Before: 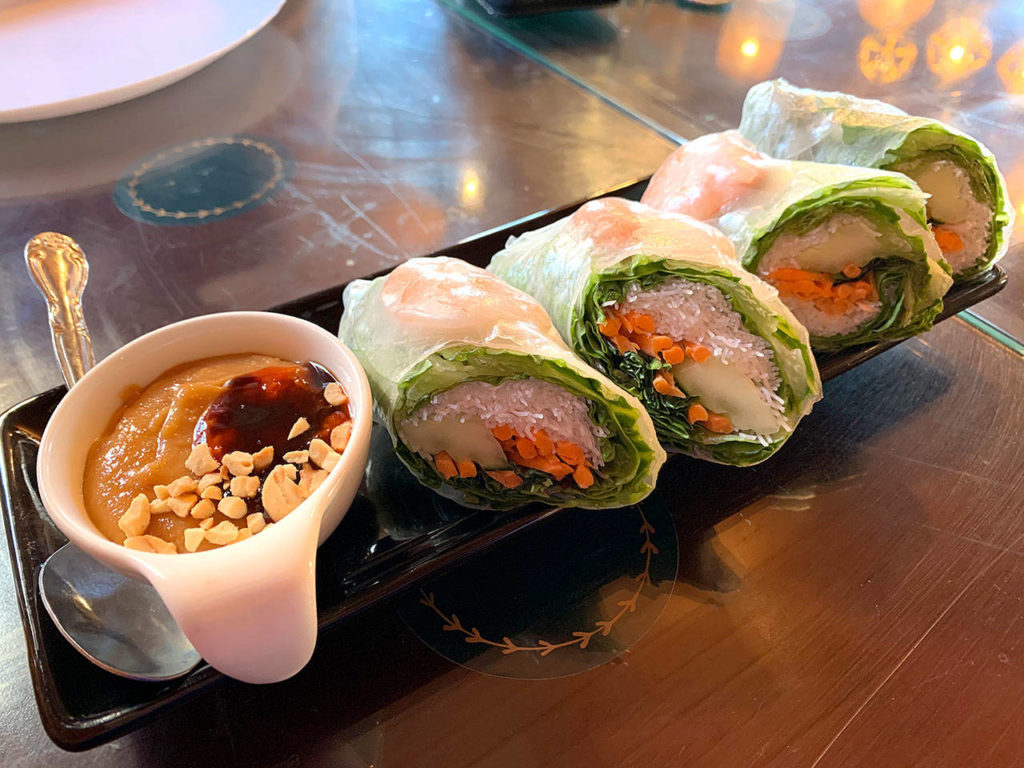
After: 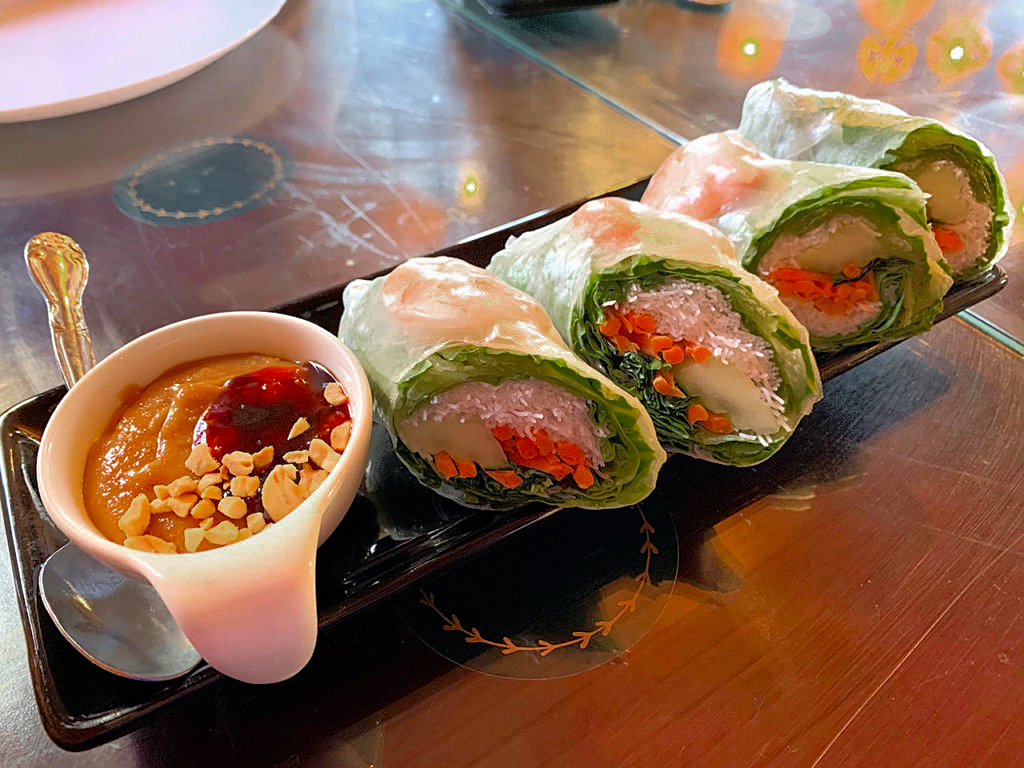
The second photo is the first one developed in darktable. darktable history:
tone equalizer: -8 EV -0.493 EV, -7 EV -0.325 EV, -6 EV -0.104 EV, -5 EV 0.402 EV, -4 EV 0.975 EV, -3 EV 0.808 EV, -2 EV -0.013 EV, -1 EV 0.137 EV, +0 EV -0.032 EV
sharpen: amount 0.217
color zones: curves: ch0 [(0, 0.48) (0.209, 0.398) (0.305, 0.332) (0.429, 0.493) (0.571, 0.5) (0.714, 0.5) (0.857, 0.5) (1, 0.48)]; ch1 [(0, 0.633) (0.143, 0.586) (0.286, 0.489) (0.429, 0.448) (0.571, 0.31) (0.714, 0.335) (0.857, 0.492) (1, 0.633)]; ch2 [(0, 0.448) (0.143, 0.498) (0.286, 0.5) (0.429, 0.5) (0.571, 0.5) (0.714, 0.5) (0.857, 0.5) (1, 0.448)]
